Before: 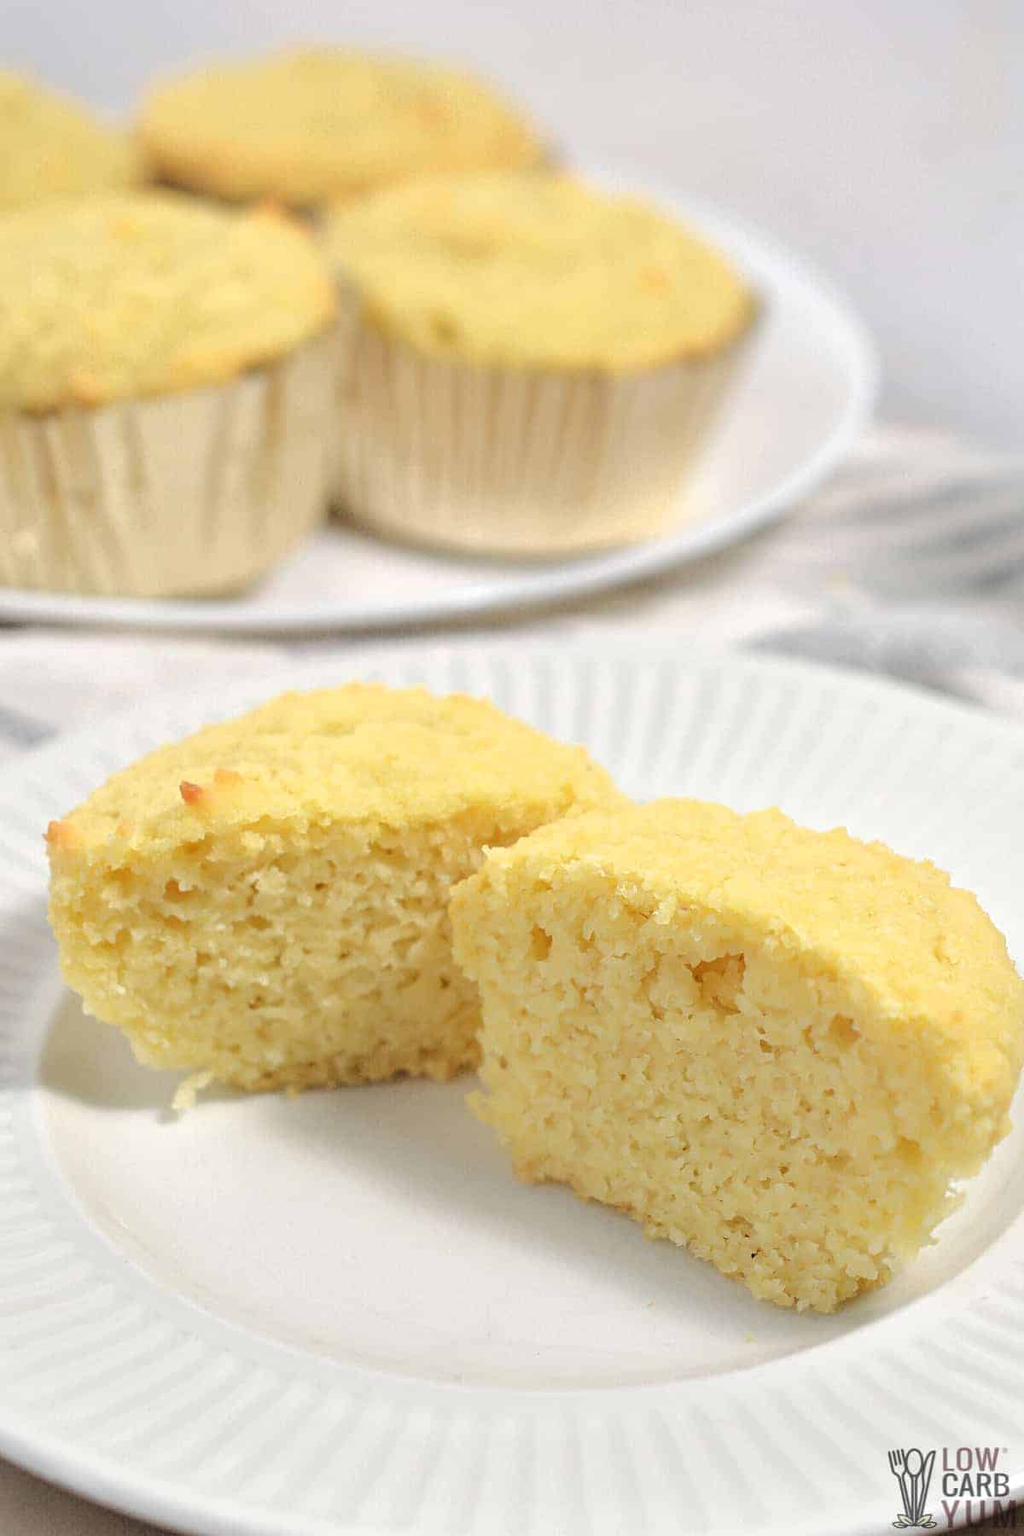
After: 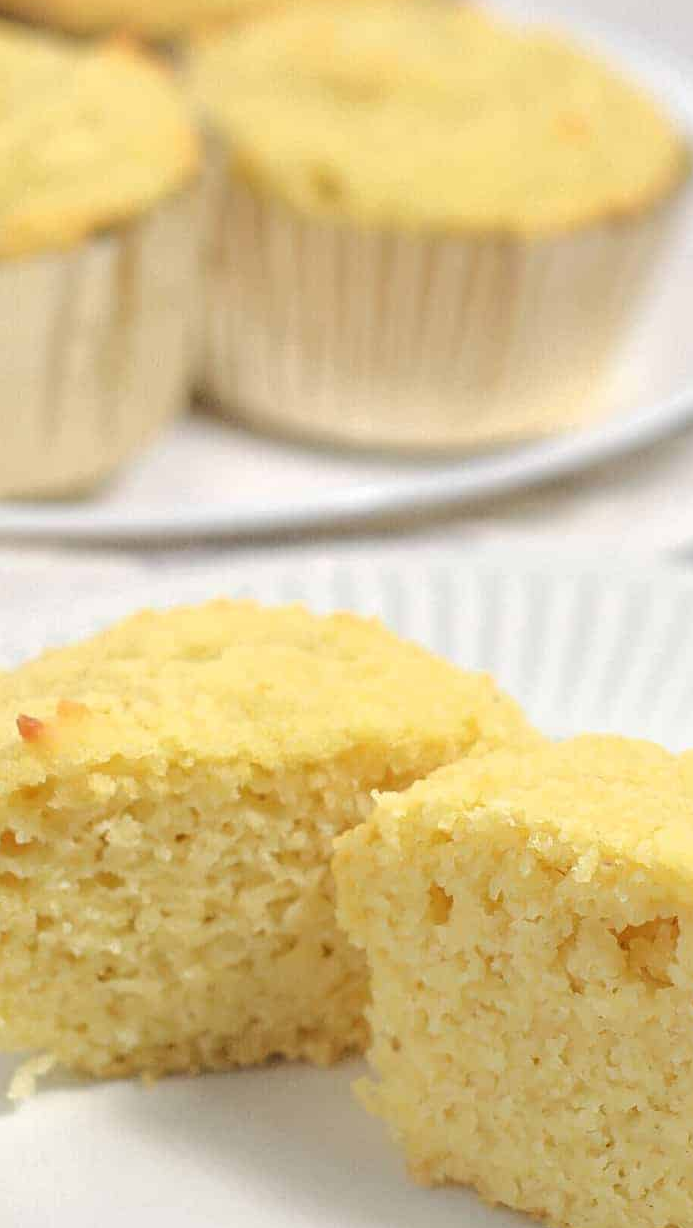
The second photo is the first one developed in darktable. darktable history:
crop: left 16.202%, top 11.208%, right 26.045%, bottom 20.557%
exposure: compensate highlight preservation false
